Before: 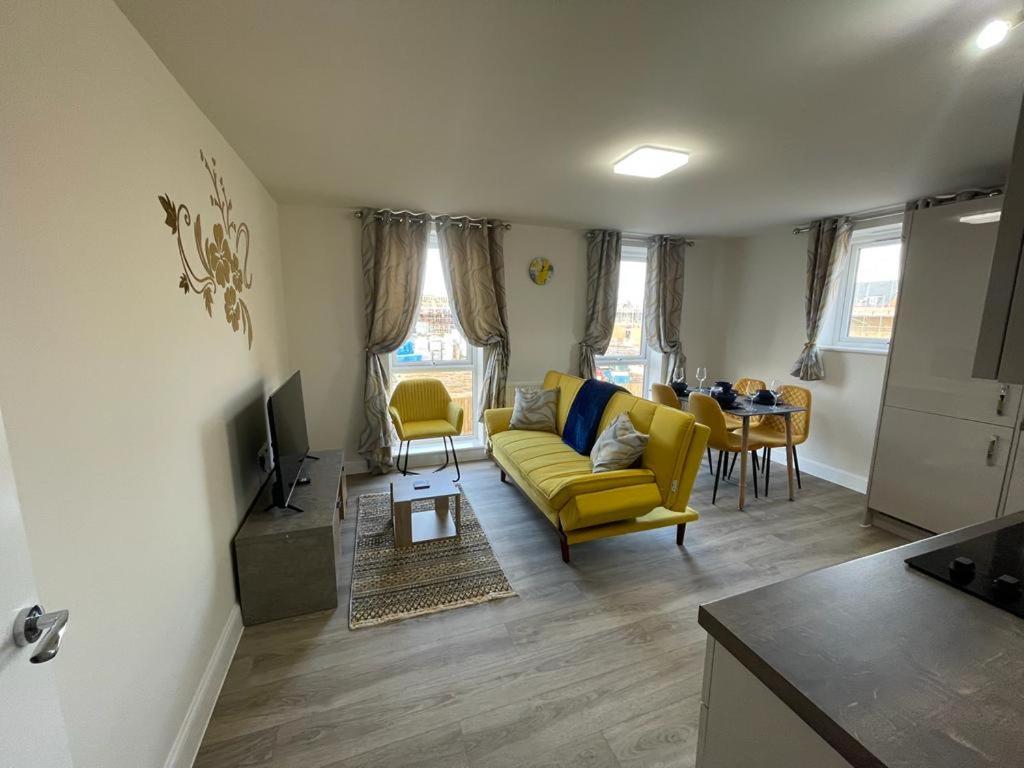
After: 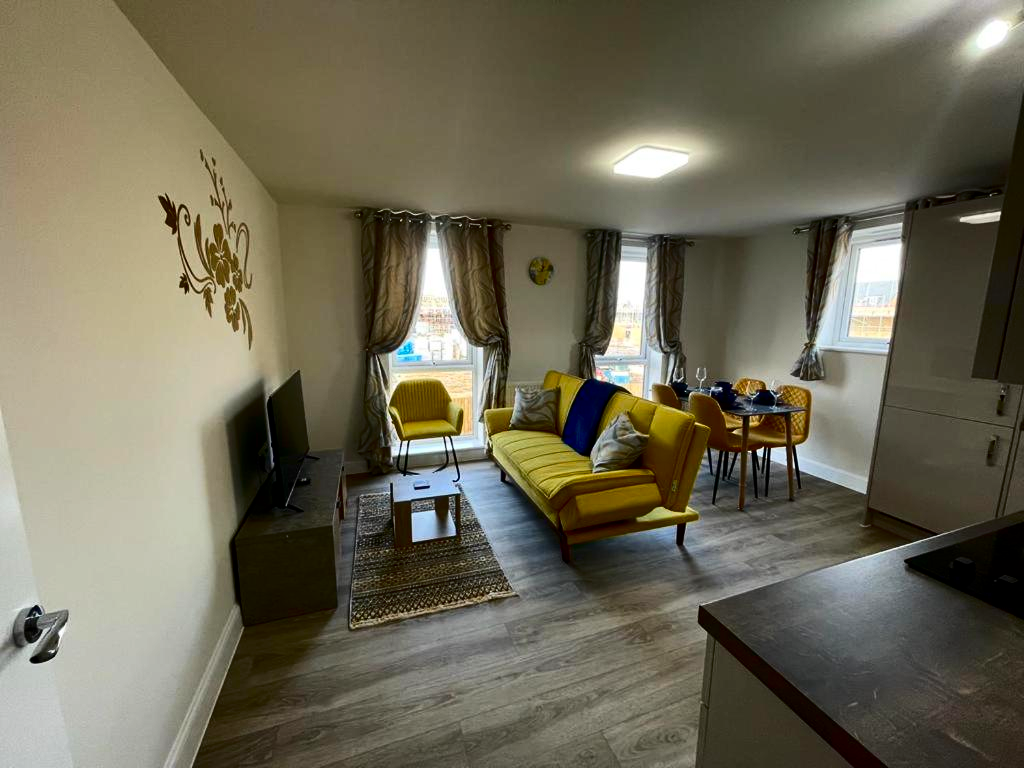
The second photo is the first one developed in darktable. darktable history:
contrast brightness saturation: contrast 0.225, brightness -0.187, saturation 0.238
exposure: black level correction 0.005, exposure 0.006 EV, compensate highlight preservation false
